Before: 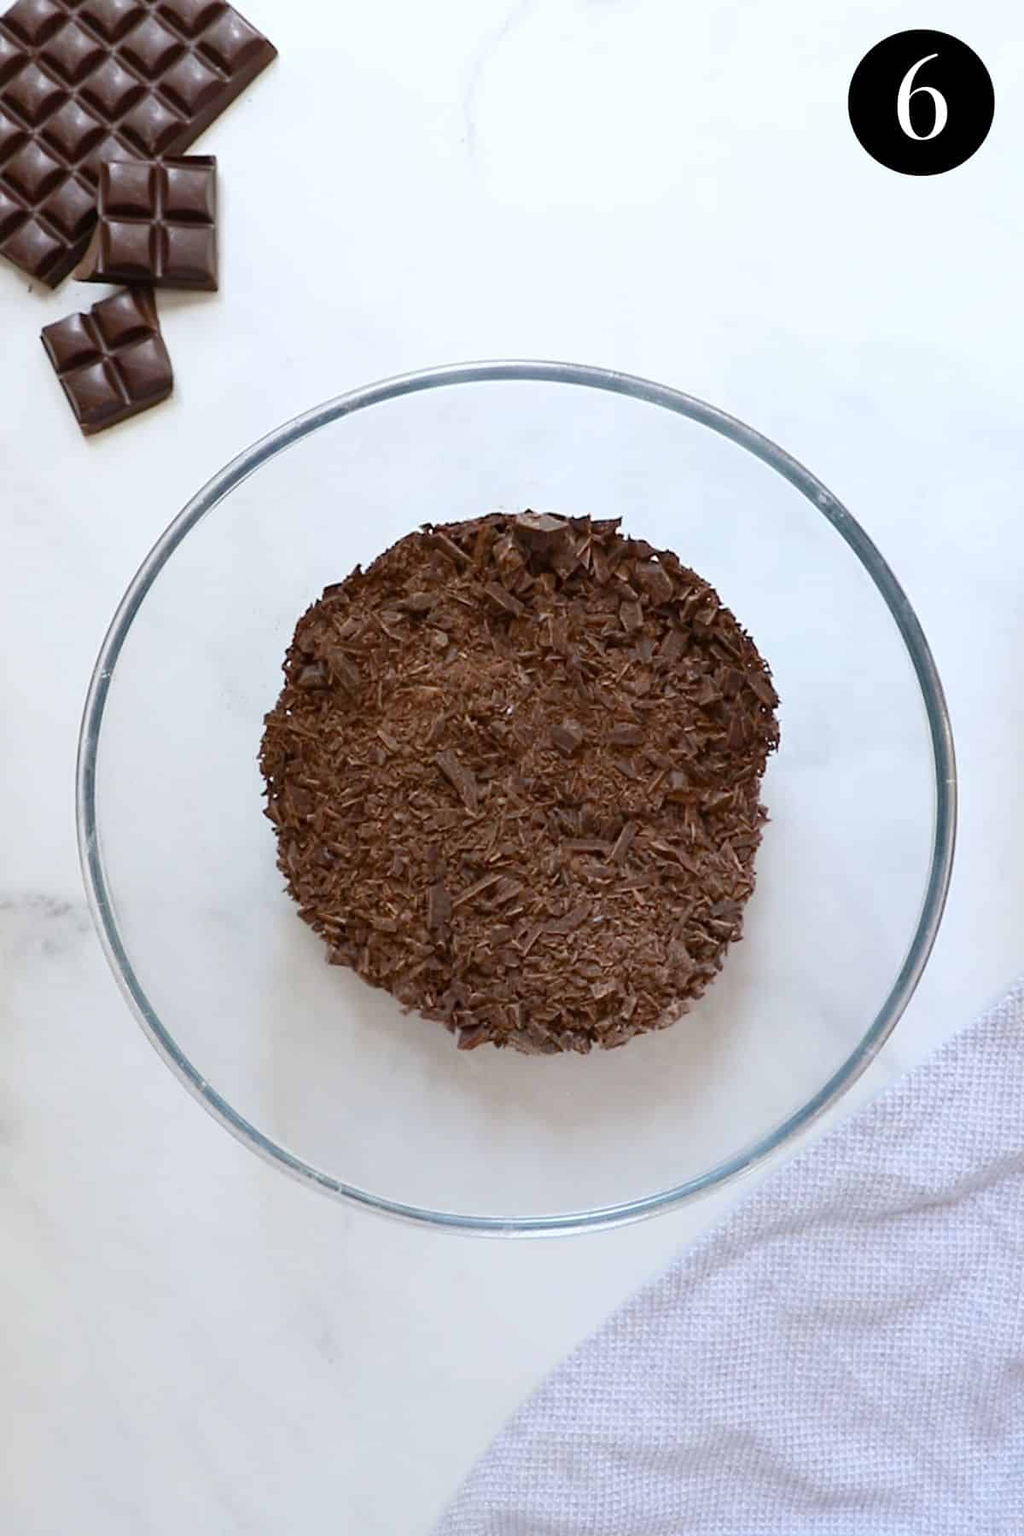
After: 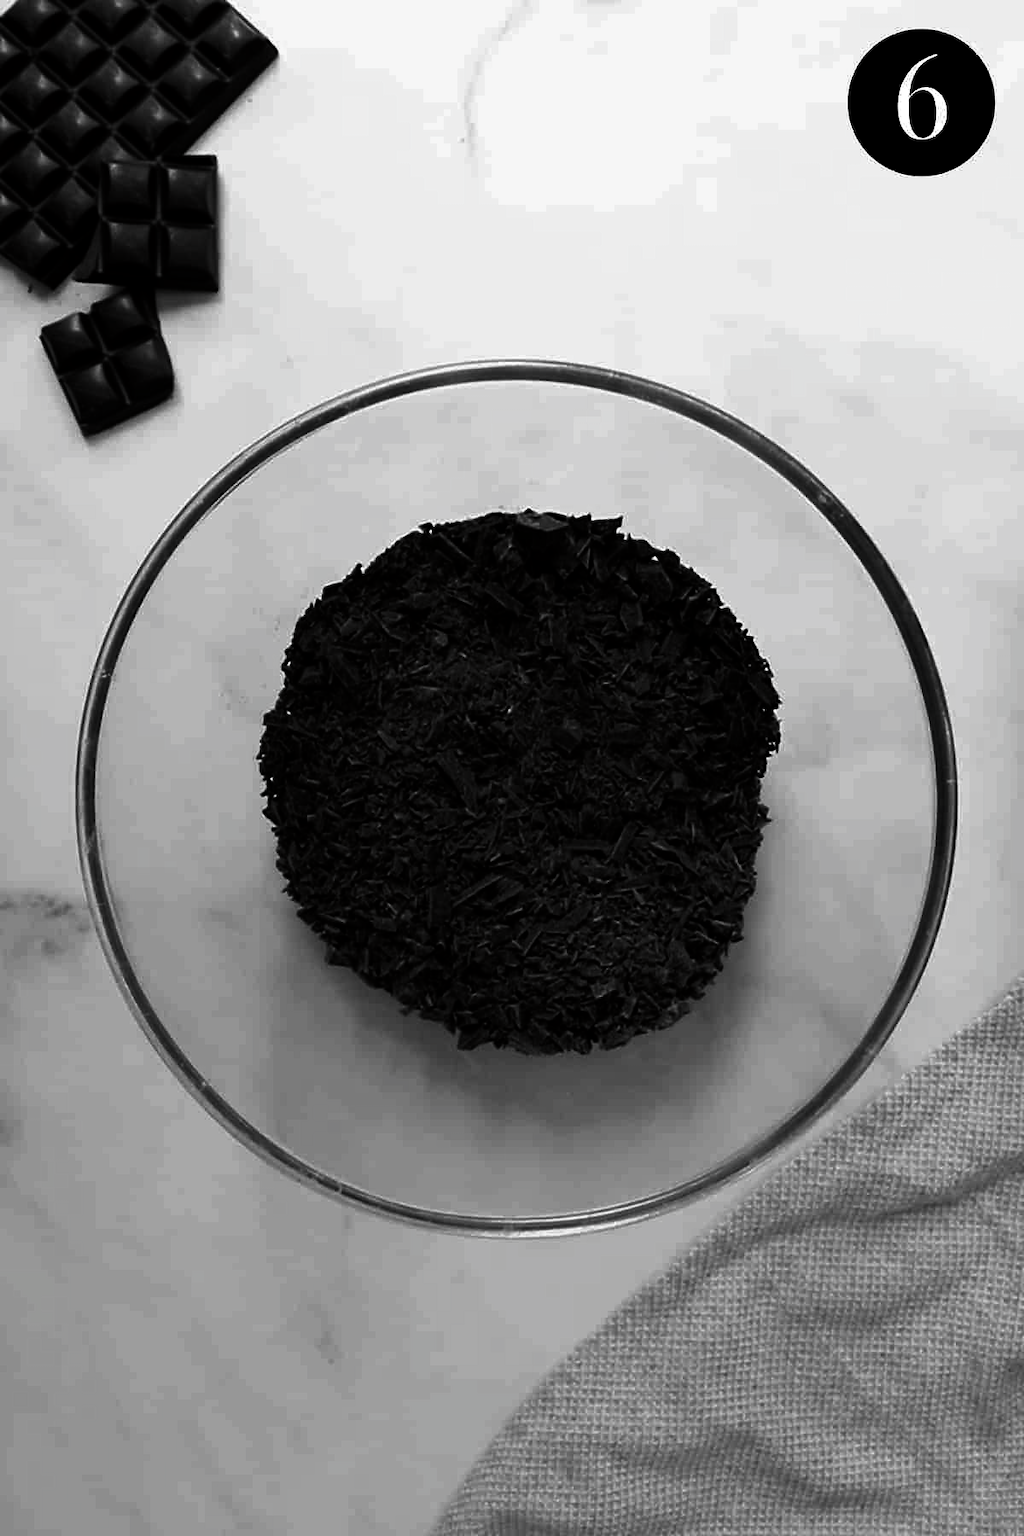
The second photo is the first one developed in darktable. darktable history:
contrast brightness saturation: contrast 0.024, brightness -0.98, saturation -0.992
color balance rgb: shadows lift › luminance 0.838%, shadows lift › chroma 0.4%, shadows lift › hue 21.4°, perceptual saturation grading › global saturation 29.493%, global vibrance 40.608%
